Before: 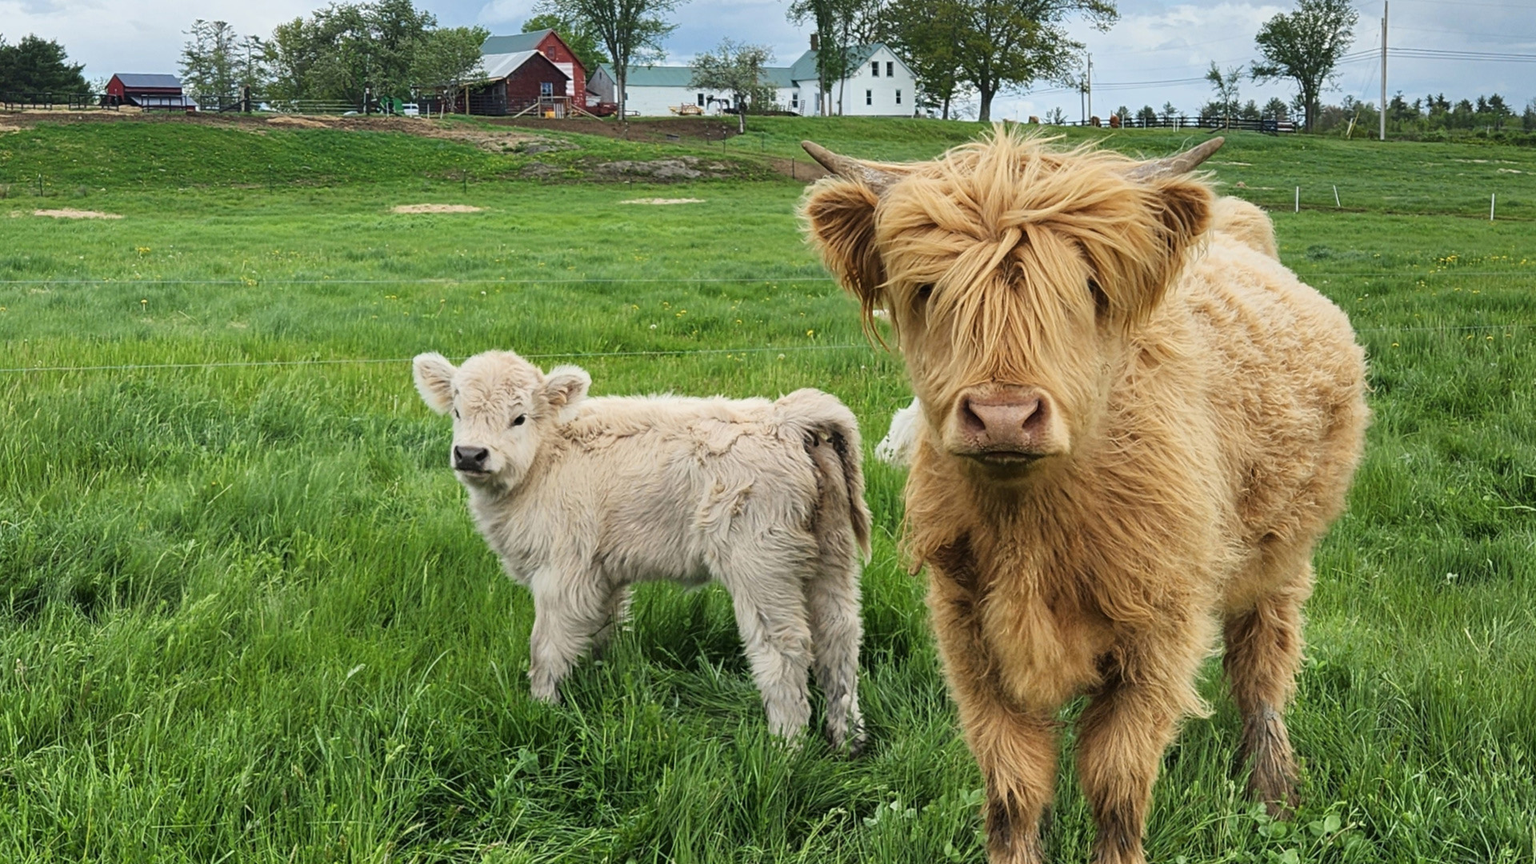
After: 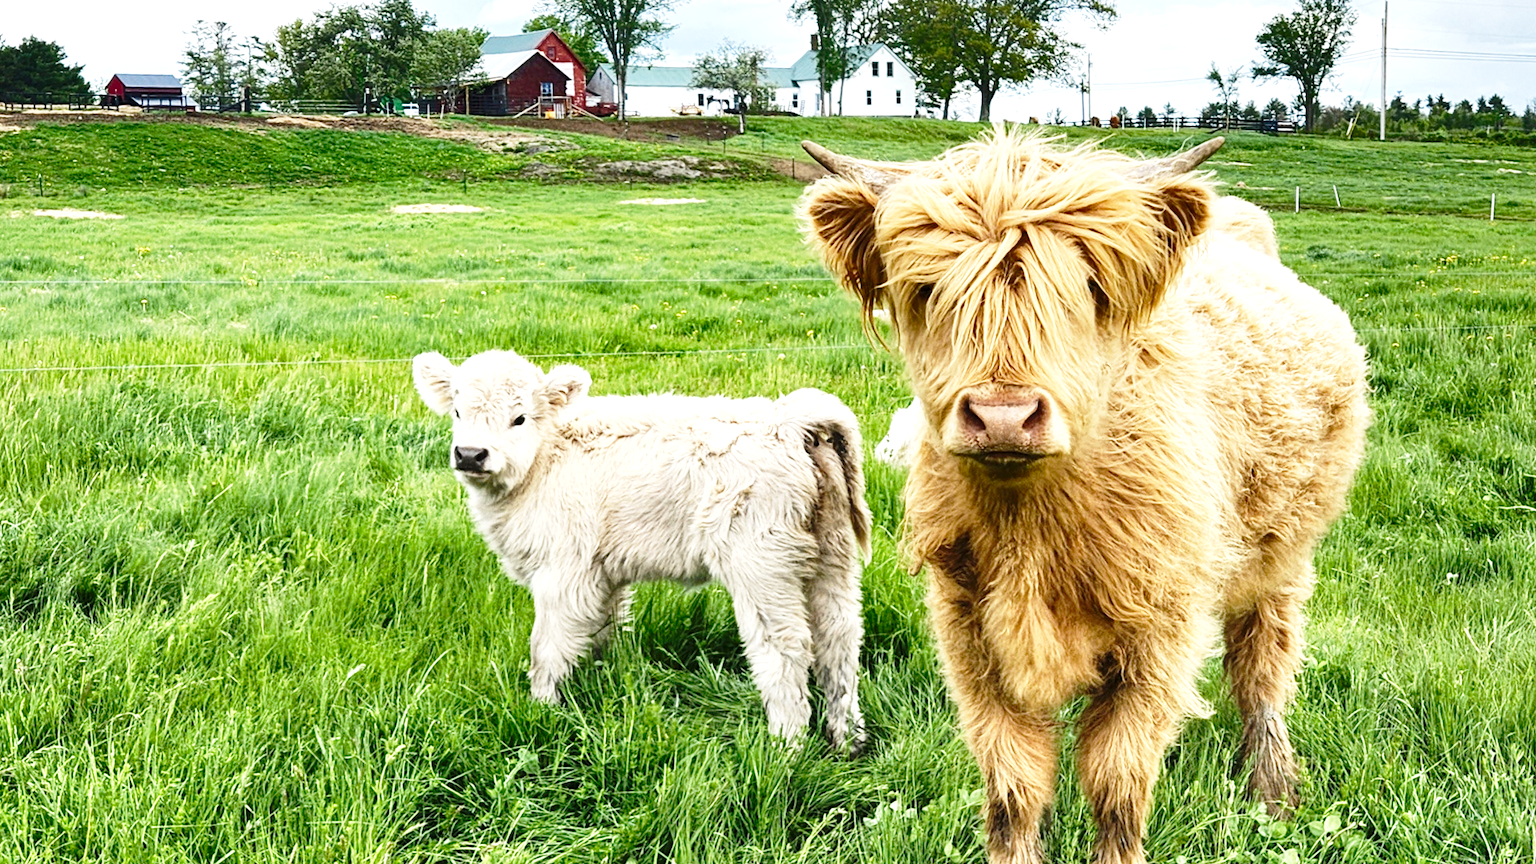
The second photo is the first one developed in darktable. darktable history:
exposure: black level correction 0, exposure 0.7 EV, compensate exposure bias true, compensate highlight preservation false
base curve: curves: ch0 [(0, 0) (0.028, 0.03) (0.121, 0.232) (0.46, 0.748) (0.859, 0.968) (1, 1)], preserve colors none
local contrast: highlights 100%, shadows 100%, detail 120%, midtone range 0.2
shadows and highlights: radius 264.75, soften with gaussian
